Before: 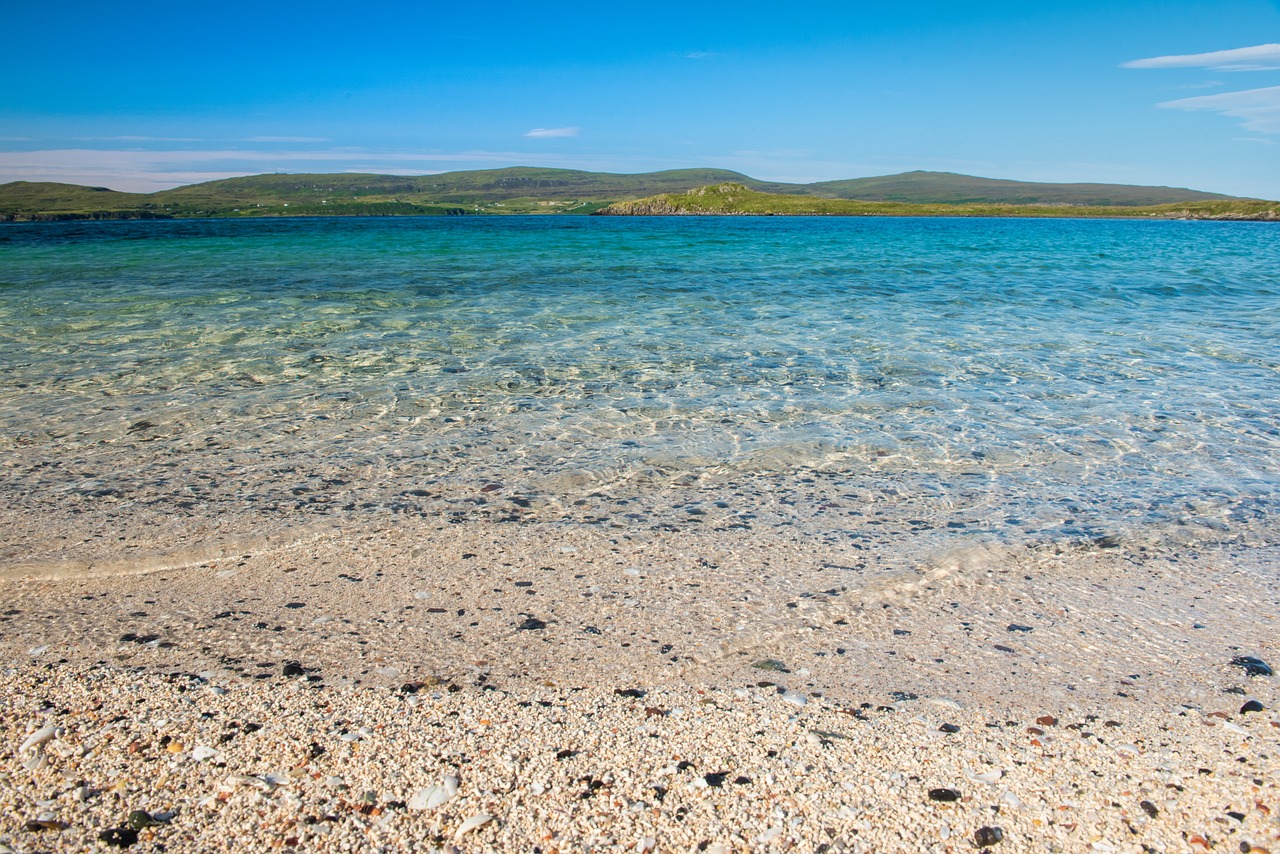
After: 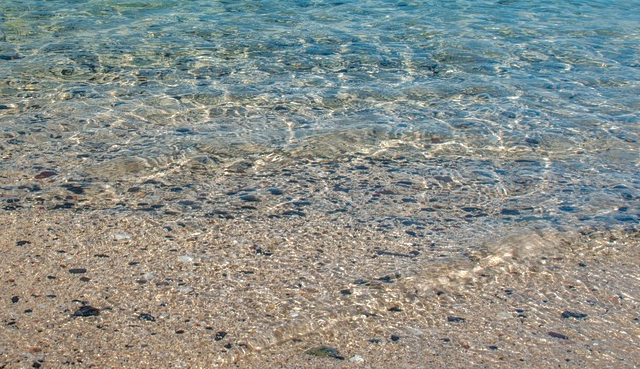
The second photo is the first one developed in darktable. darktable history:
shadows and highlights: shadows 38.99, highlights -74.93
crop: left 34.871%, top 36.742%, right 15.06%, bottom 20.024%
local contrast: highlights 107%, shadows 101%, detail 199%, midtone range 0.2
